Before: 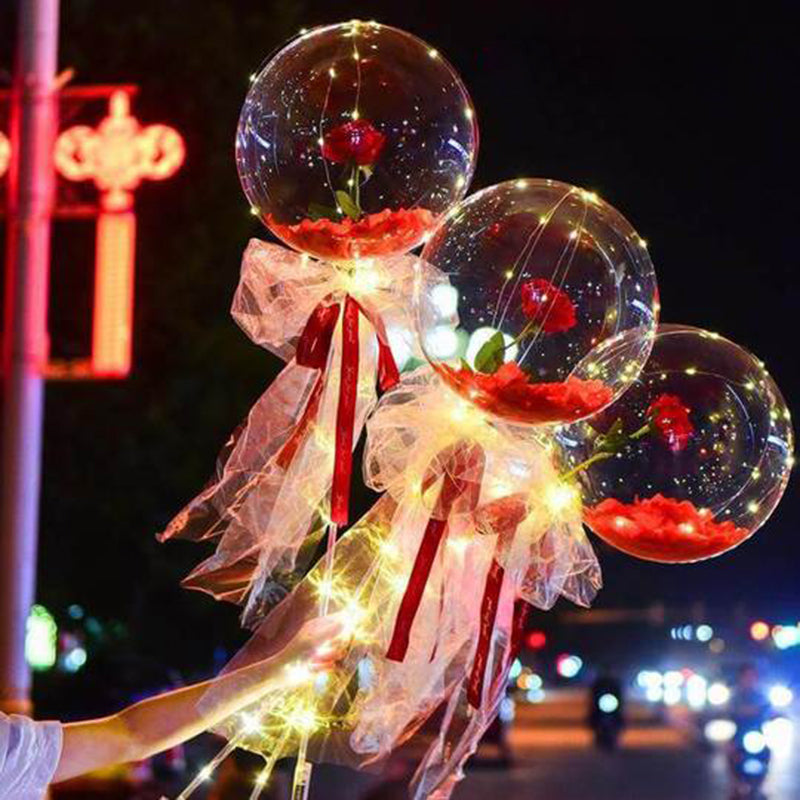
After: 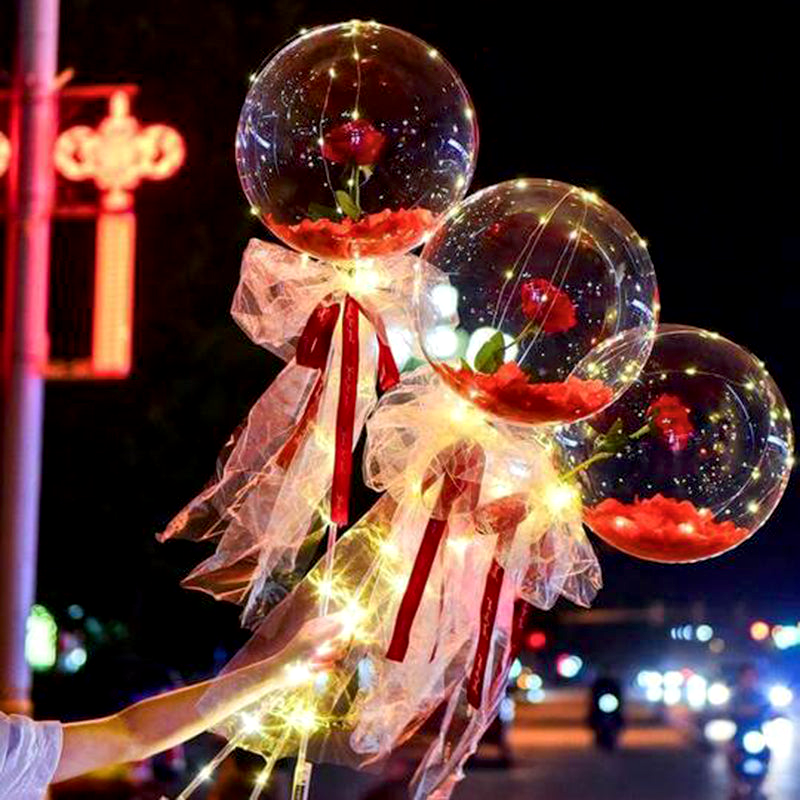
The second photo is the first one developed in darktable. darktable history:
local contrast: mode bilateral grid, contrast 30, coarseness 24, midtone range 0.2
exposure: black level correction 0.004, exposure 0.016 EV, compensate highlight preservation false
color balance rgb: perceptual saturation grading › global saturation 0.362%
